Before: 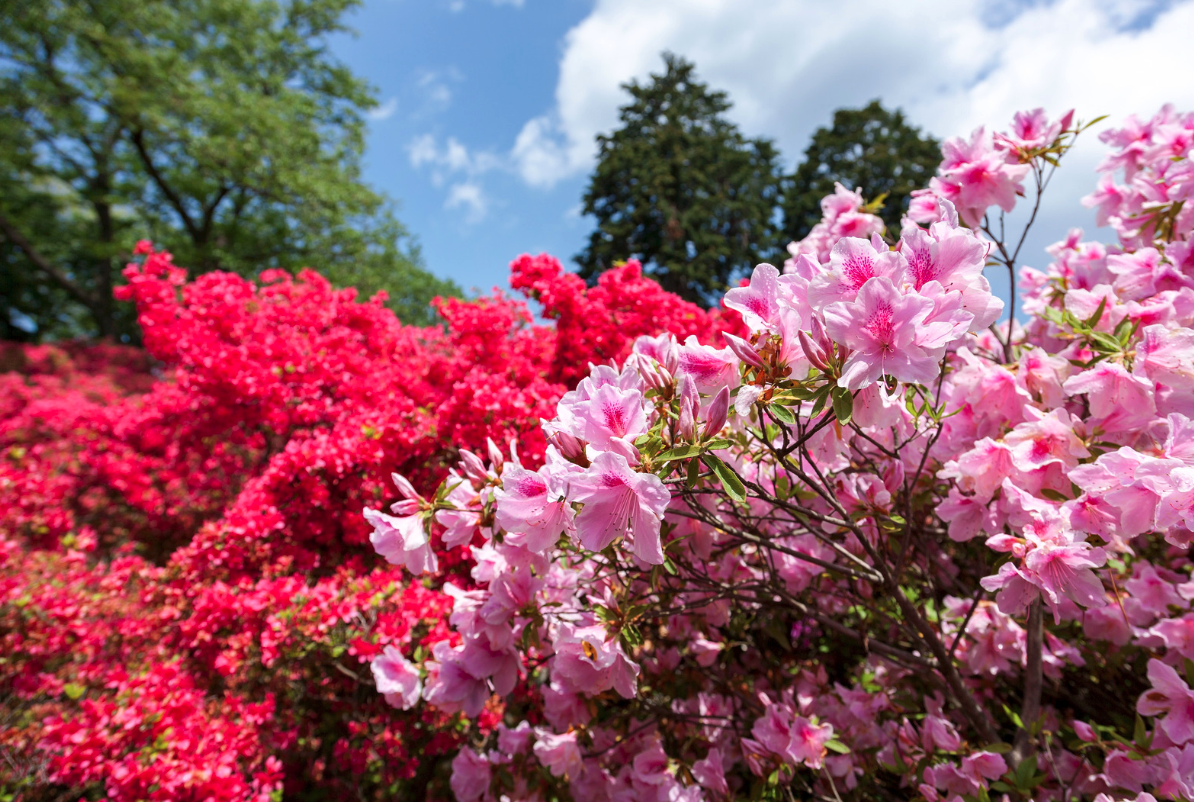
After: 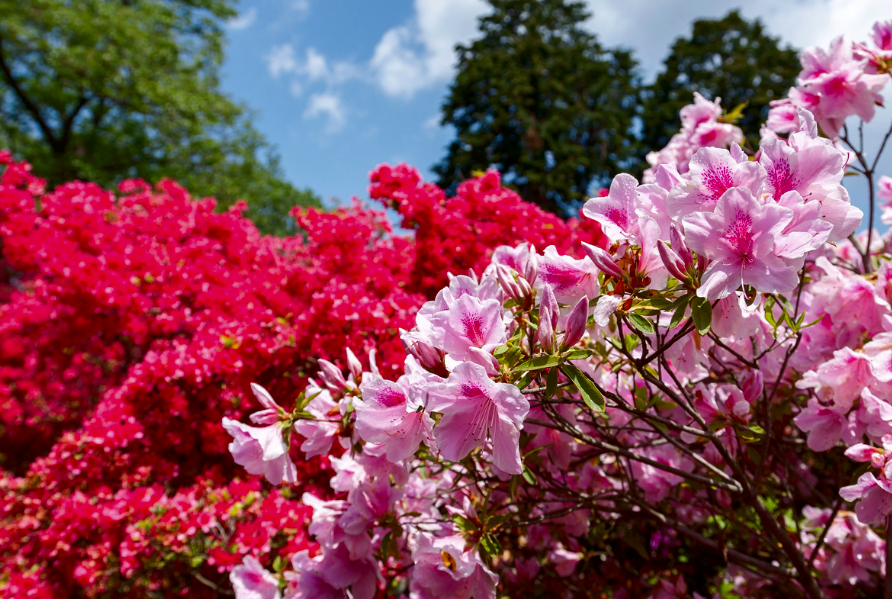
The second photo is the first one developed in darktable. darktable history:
contrast brightness saturation: brightness -0.2, saturation 0.08
crop and rotate: left 11.831%, top 11.346%, right 13.429%, bottom 13.899%
